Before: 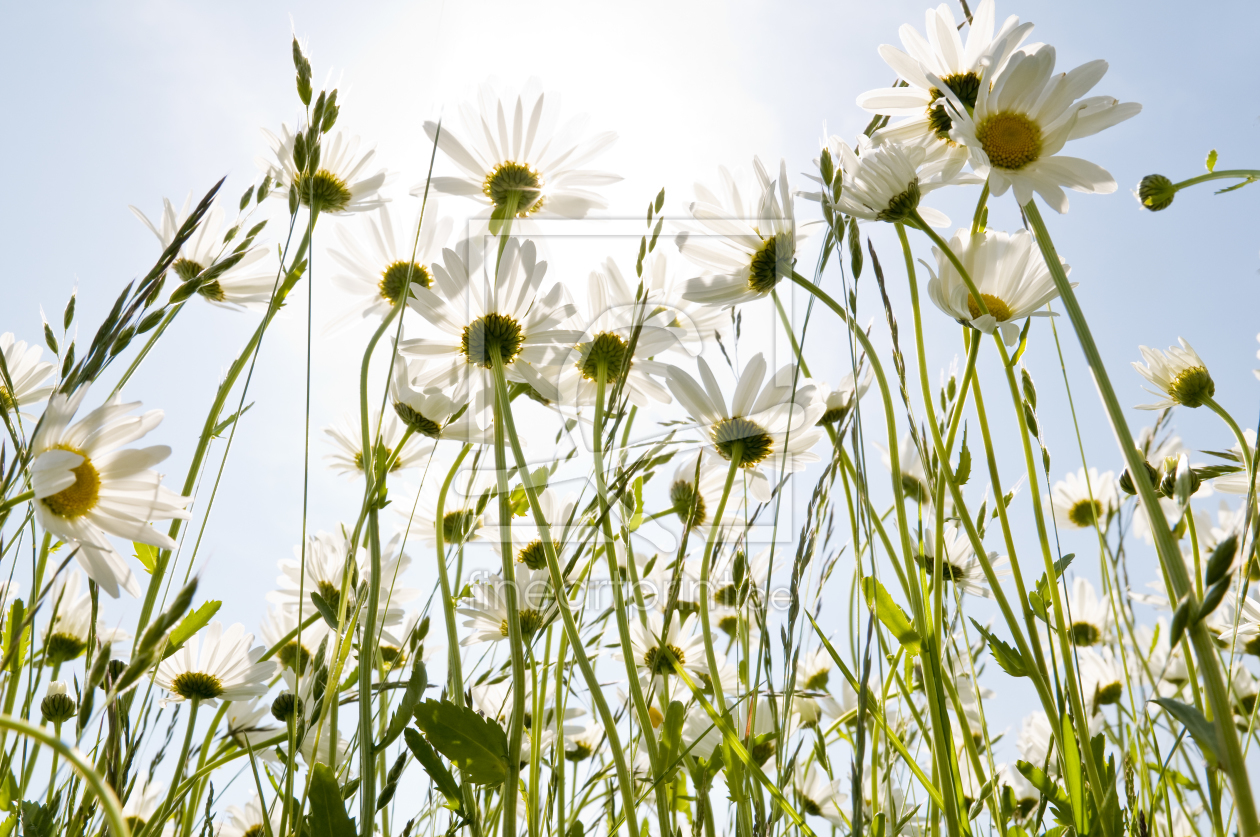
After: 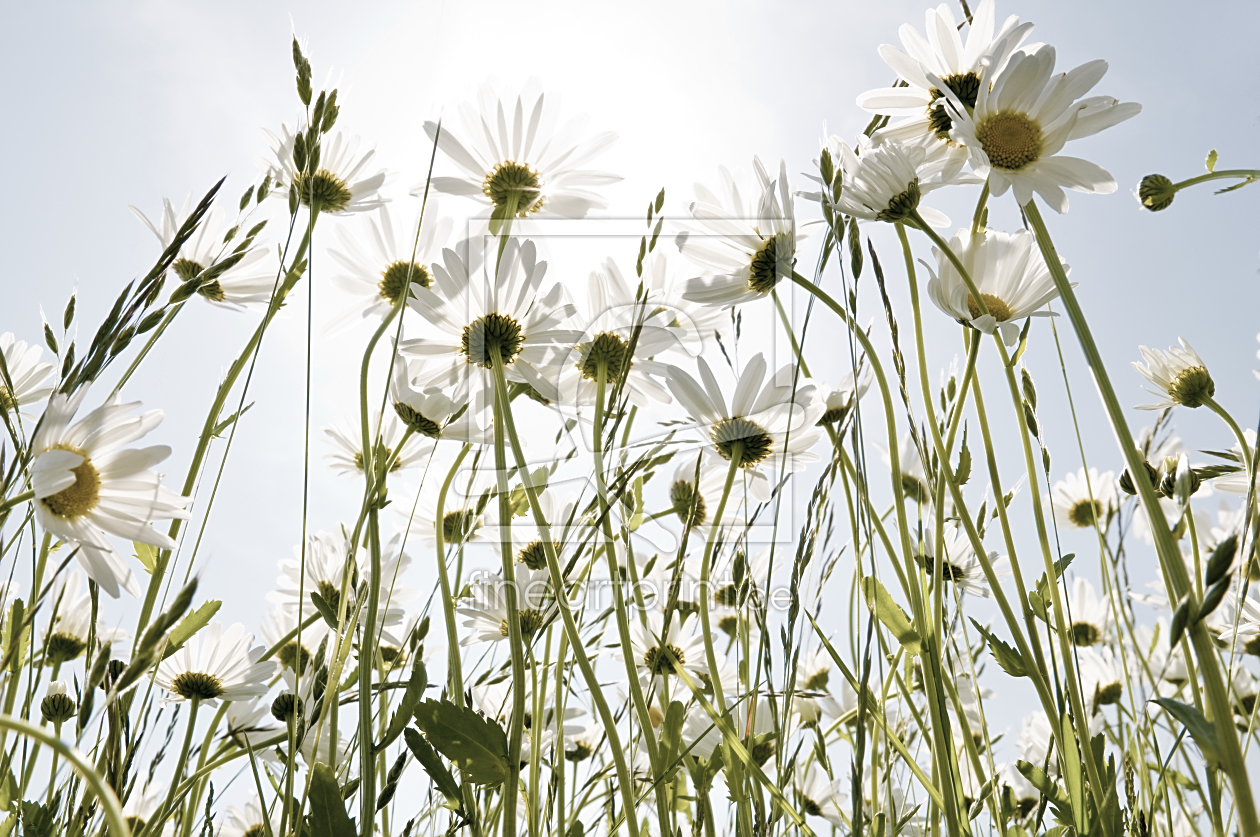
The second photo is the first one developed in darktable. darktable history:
color zones: curves: ch1 [(0, 0.292) (0.001, 0.292) (0.2, 0.264) (0.4, 0.248) (0.6, 0.248) (0.8, 0.264) (0.999, 0.292) (1, 0.292)]
color balance rgb: shadows lift › chroma 2.024%, shadows lift › hue 249.08°, perceptual saturation grading › global saturation 34.695%, perceptual saturation grading › highlights -25.303%, perceptual saturation grading › shadows 49.662%
sharpen: on, module defaults
